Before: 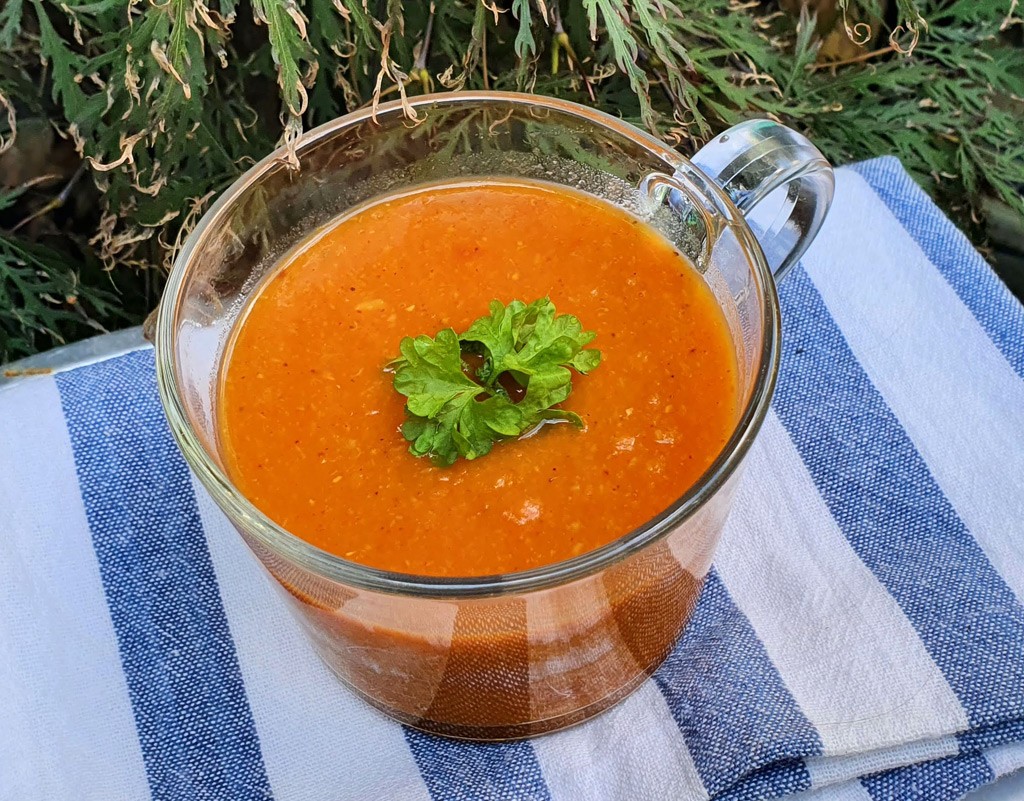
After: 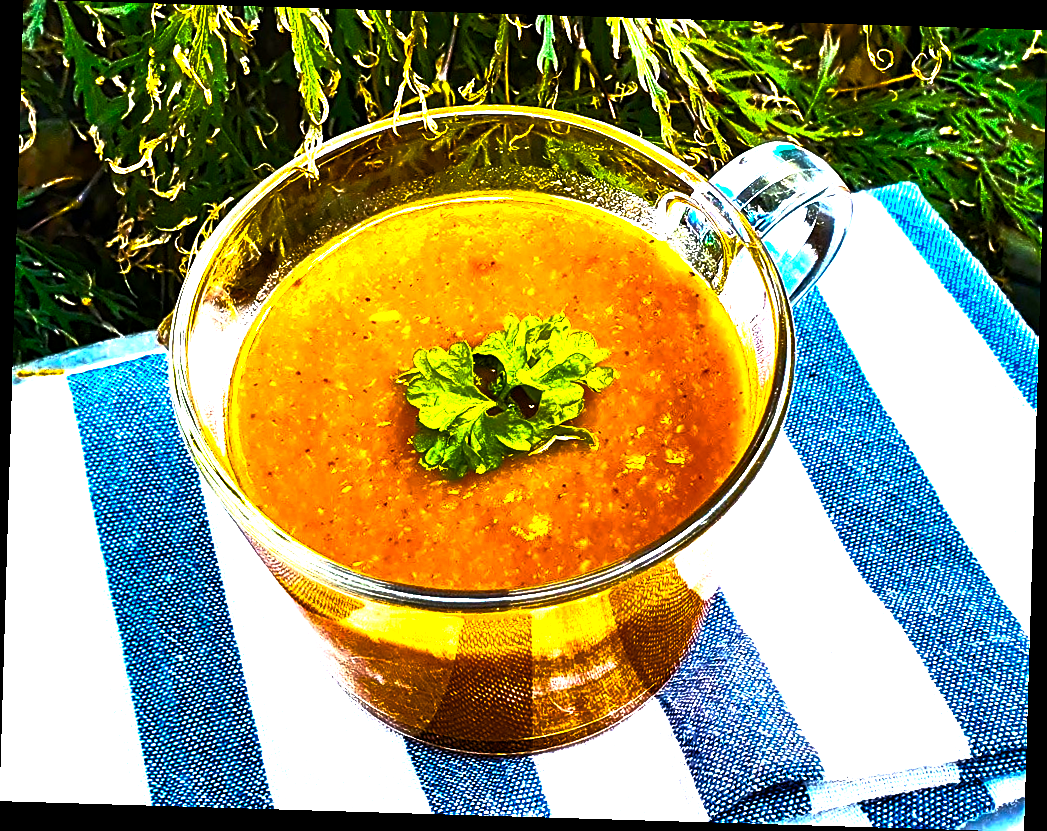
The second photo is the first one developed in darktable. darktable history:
base curve: curves: ch0 [(0, 0) (0.564, 0.291) (0.802, 0.731) (1, 1)]
rotate and perspective: rotation 1.72°, automatic cropping off
sharpen: on, module defaults
color balance rgb: linear chroma grading › global chroma 20%, perceptual saturation grading › global saturation 65%, perceptual saturation grading › highlights 60%, perceptual saturation grading › mid-tones 50%, perceptual saturation grading › shadows 50%, perceptual brilliance grading › global brilliance 30%, perceptual brilliance grading › highlights 50%, perceptual brilliance grading › mid-tones 50%, perceptual brilliance grading › shadows -22%, global vibrance 20%
